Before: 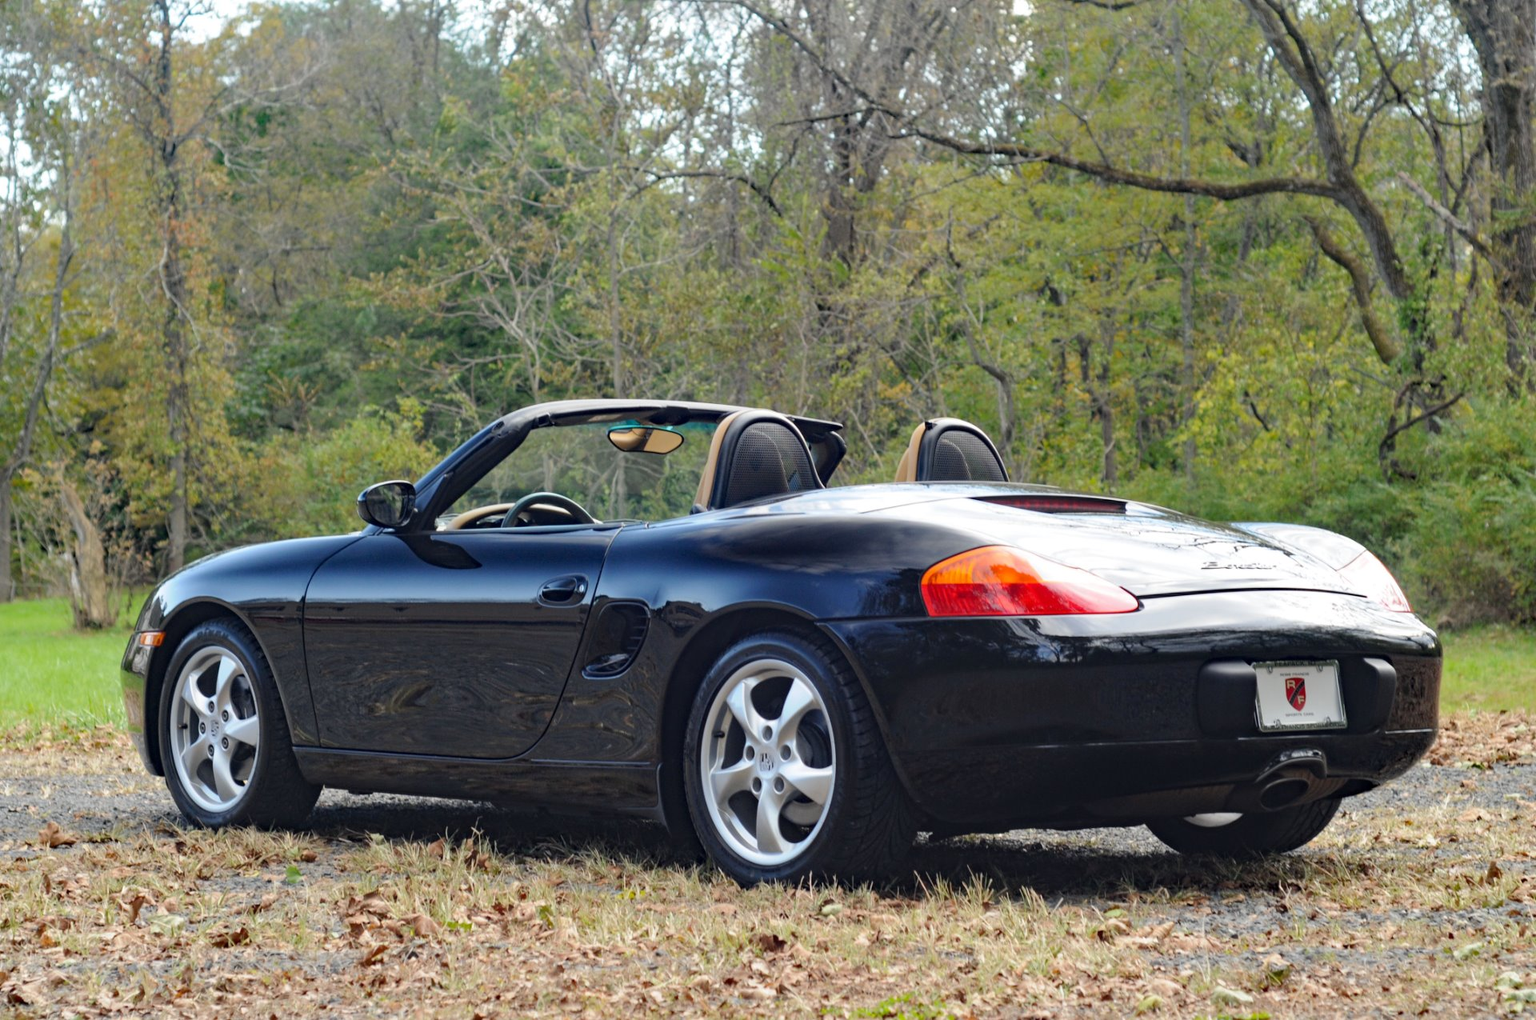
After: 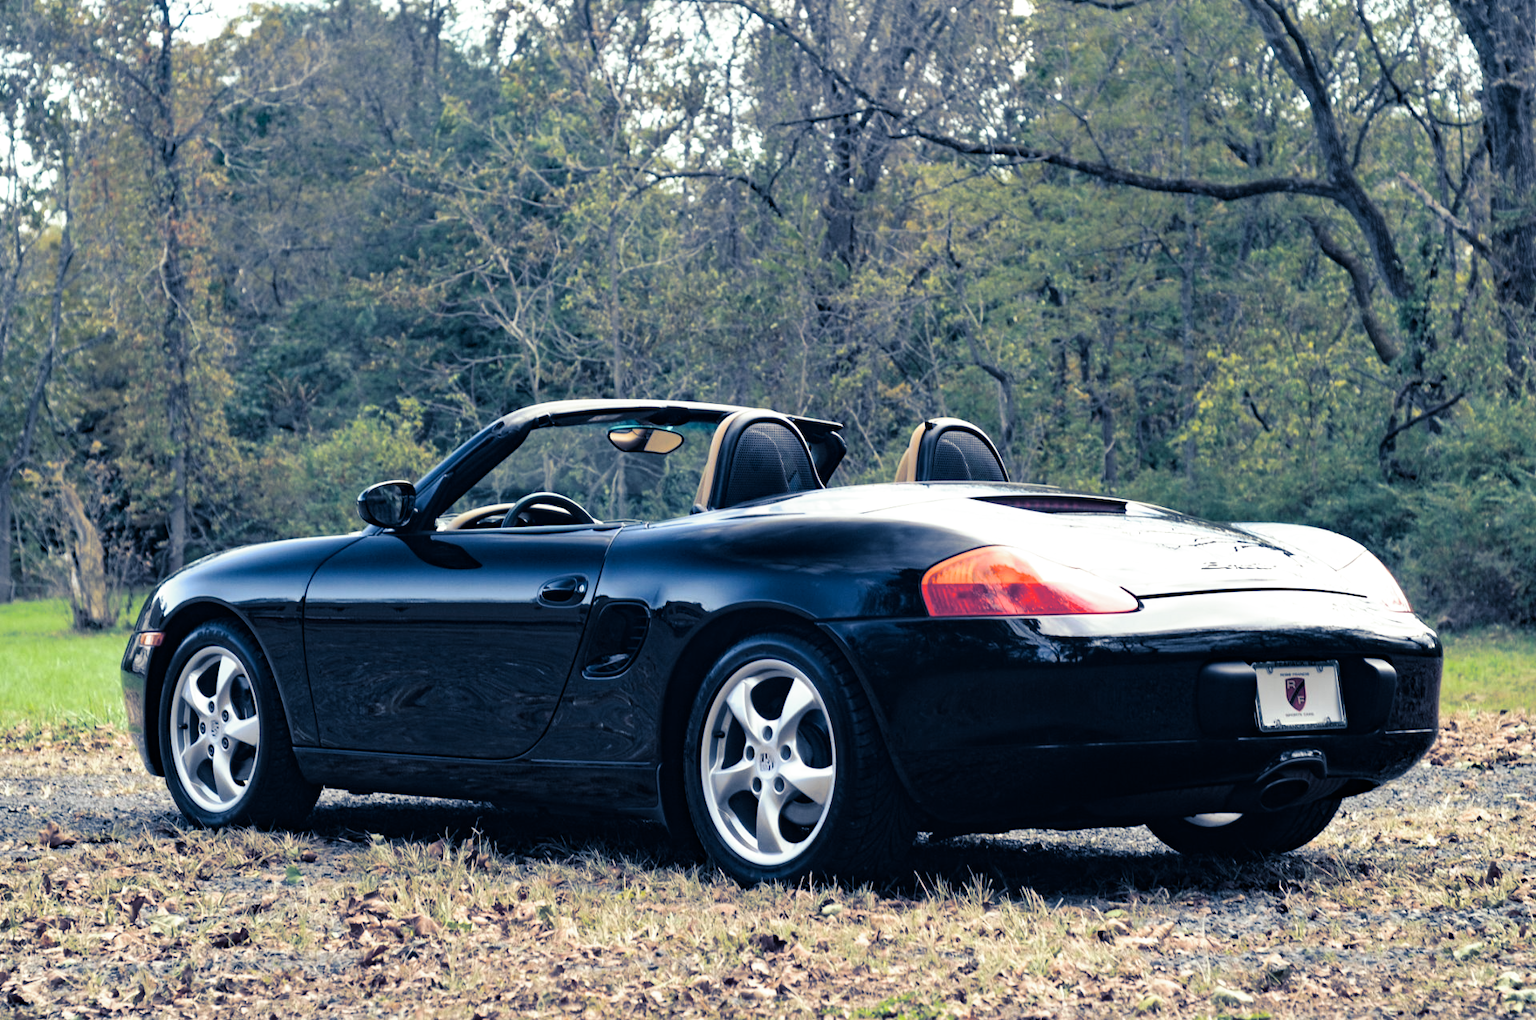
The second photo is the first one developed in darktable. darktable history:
split-toning: shadows › hue 226.8°, shadows › saturation 0.84
shadows and highlights: shadows 5, soften with gaussian
filmic rgb: black relative exposure -9.08 EV, white relative exposure 2.3 EV, hardness 7.49
